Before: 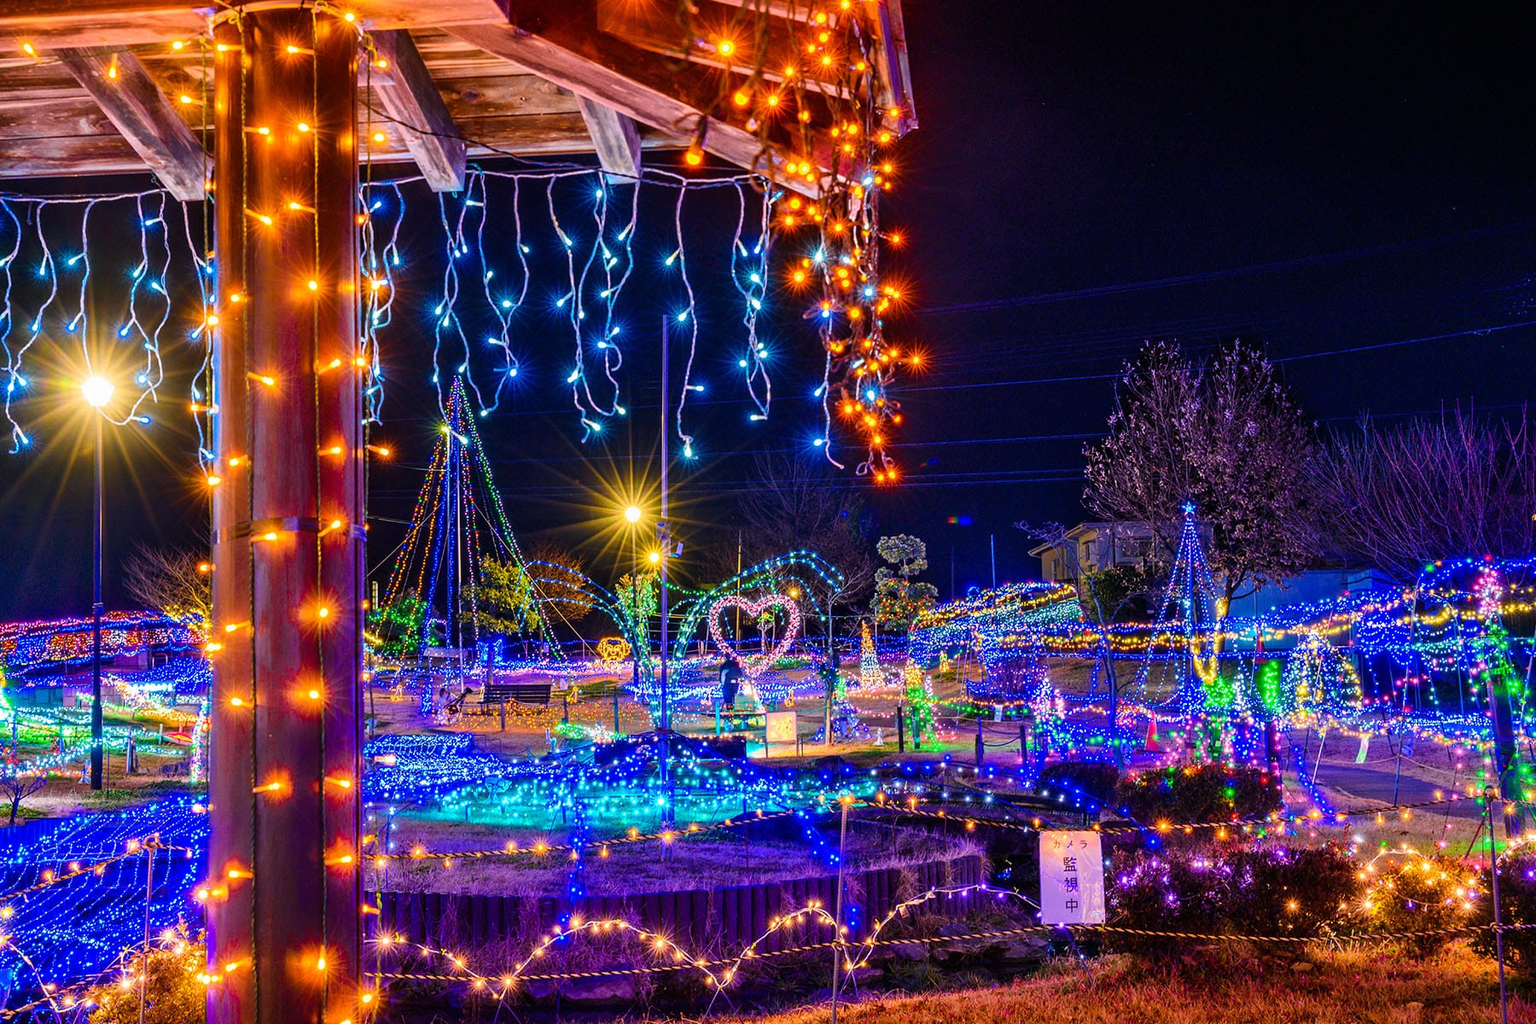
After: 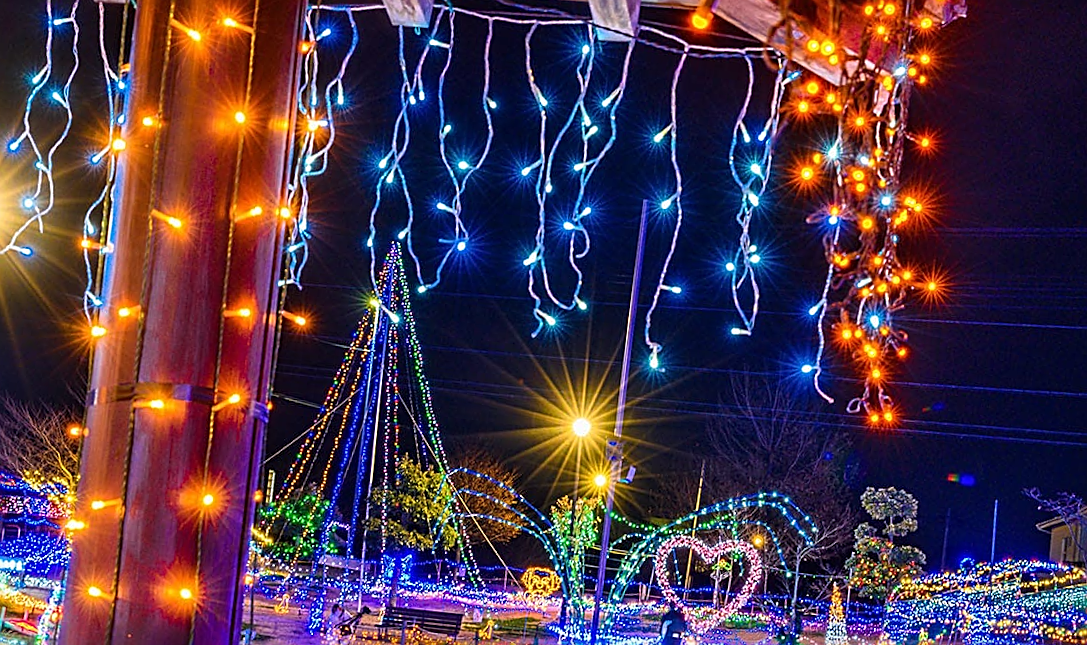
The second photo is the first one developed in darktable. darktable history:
sharpen: amount 0.59
crop and rotate: angle -6.66°, left 2.09%, top 6.929%, right 27.371%, bottom 30.26%
